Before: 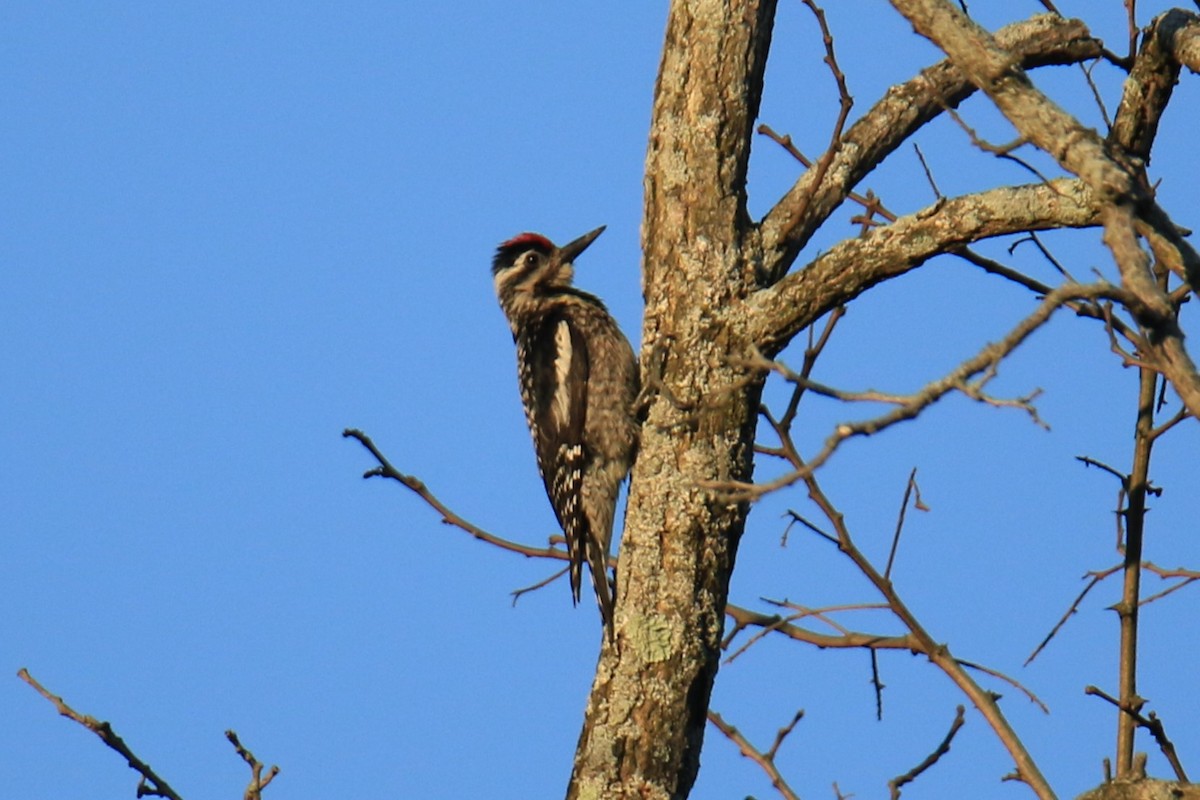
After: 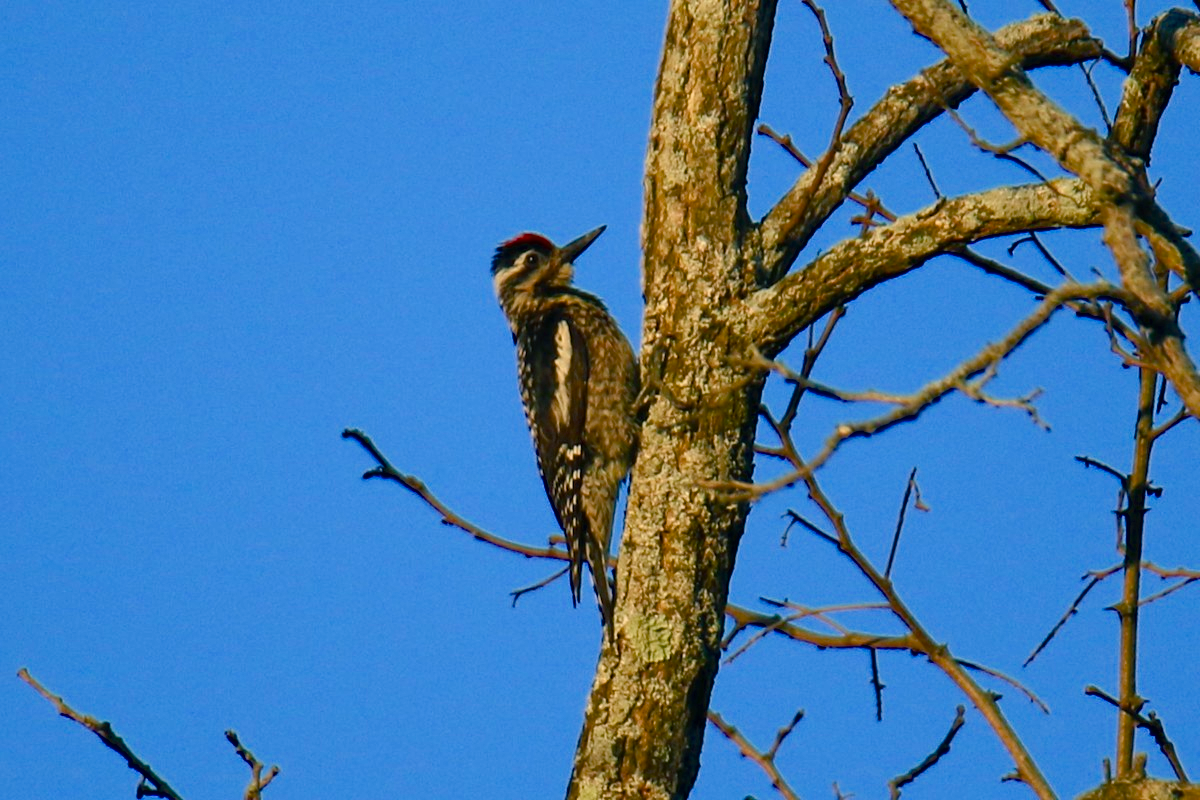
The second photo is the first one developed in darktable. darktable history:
color balance rgb: shadows lift › chroma 5.298%, shadows lift › hue 239.81°, perceptual saturation grading › global saturation 27.625%, perceptual saturation grading › highlights -25.471%, perceptual saturation grading › shadows 25.203%, global vibrance 15.905%, saturation formula JzAzBz (2021)
